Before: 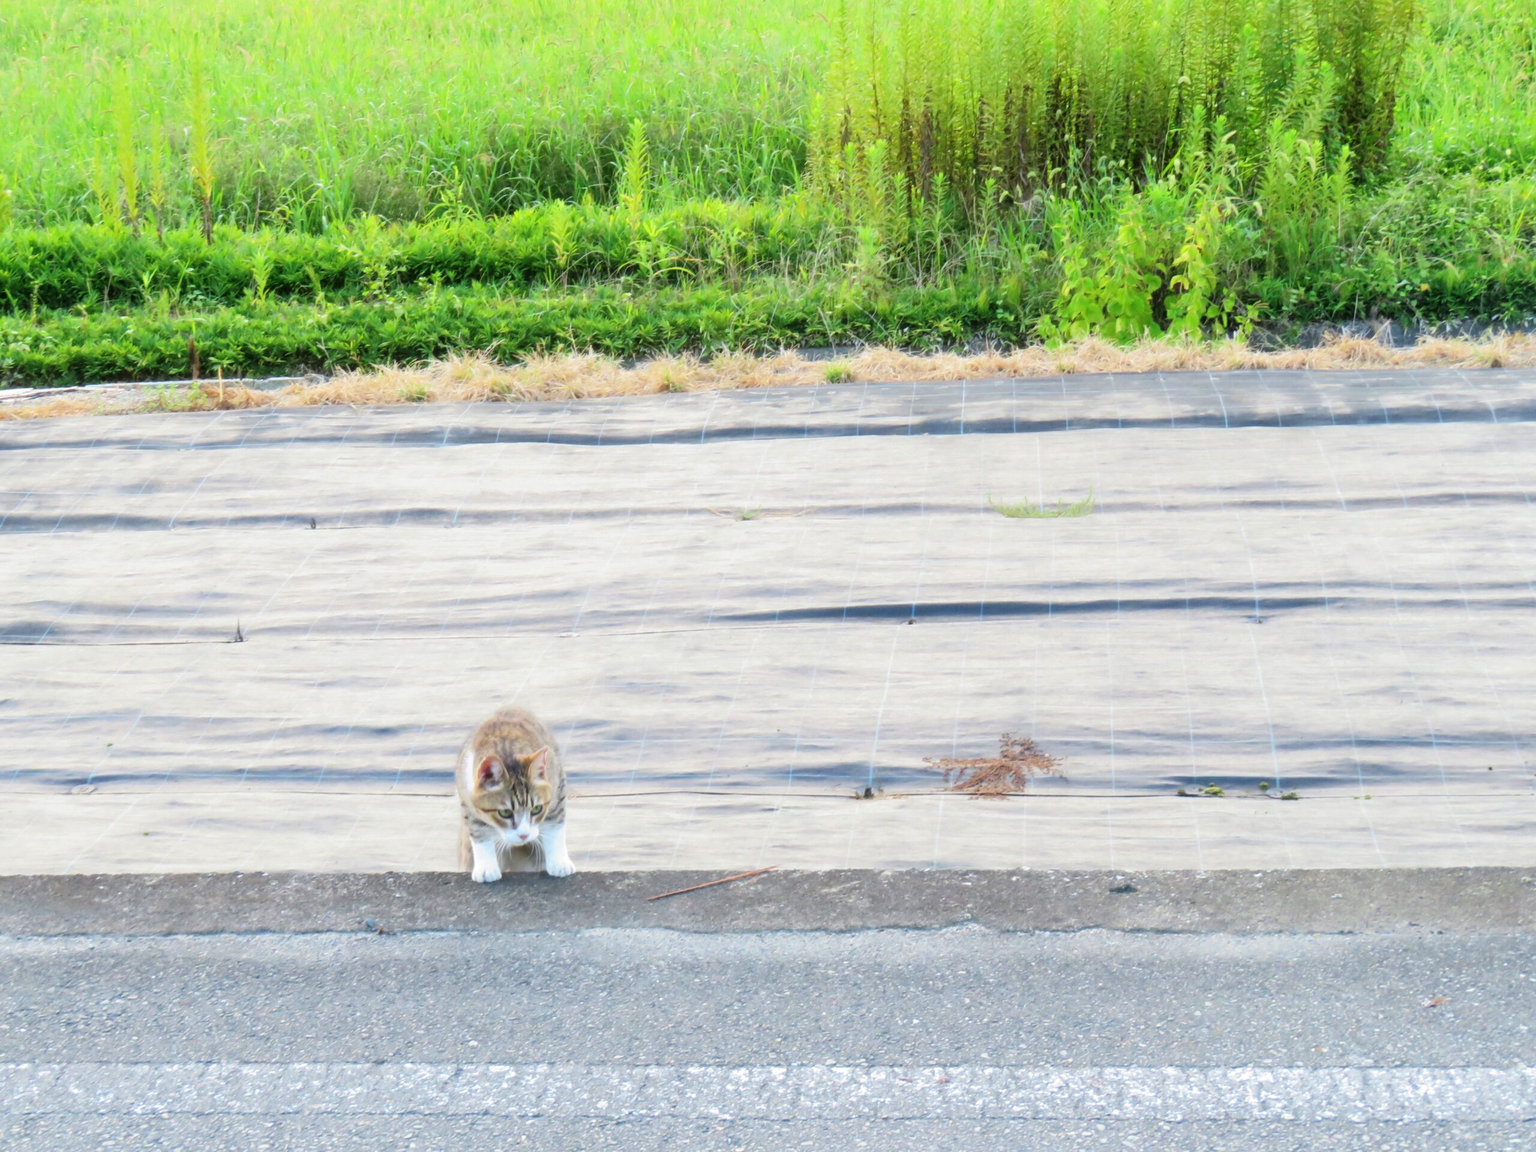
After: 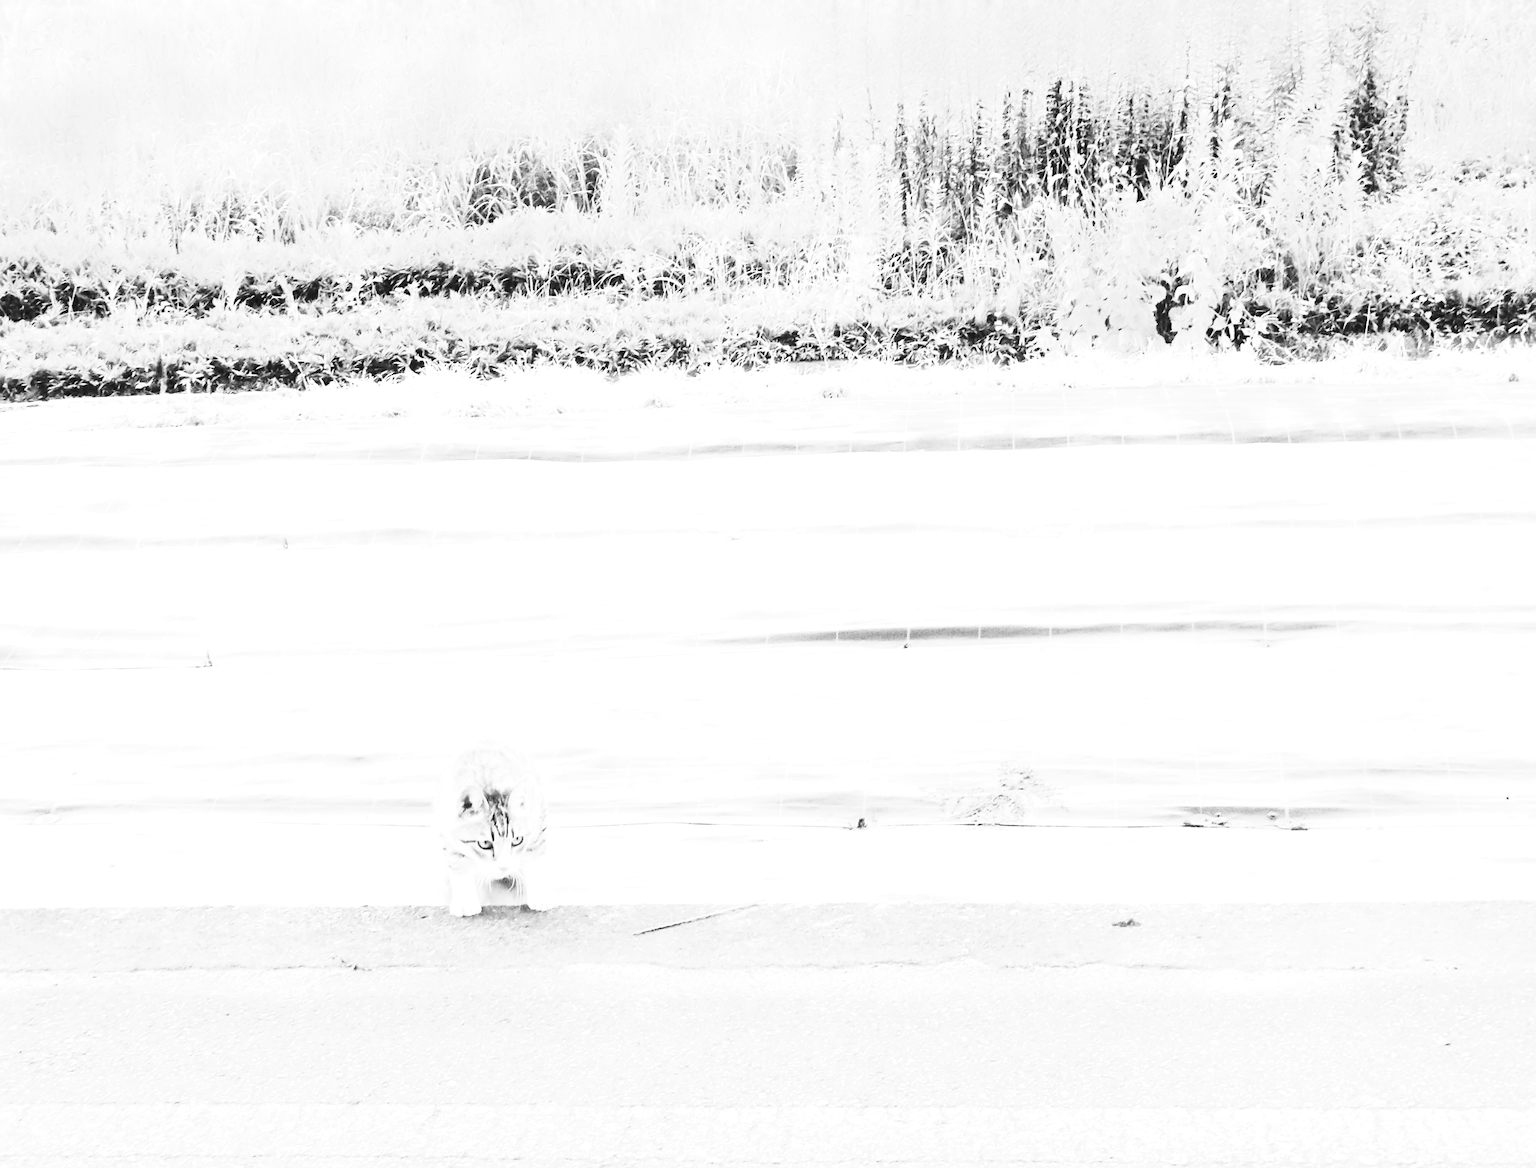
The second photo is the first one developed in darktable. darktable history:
monochrome: a -6.99, b 35.61, size 1.4
crop and rotate: left 2.536%, right 1.107%, bottom 2.246%
sharpen: on, module defaults
exposure: black level correction 0, exposure 1.1 EV, compensate highlight preservation false
contrast brightness saturation: contrast 0.62, brightness 0.34, saturation 0.14
